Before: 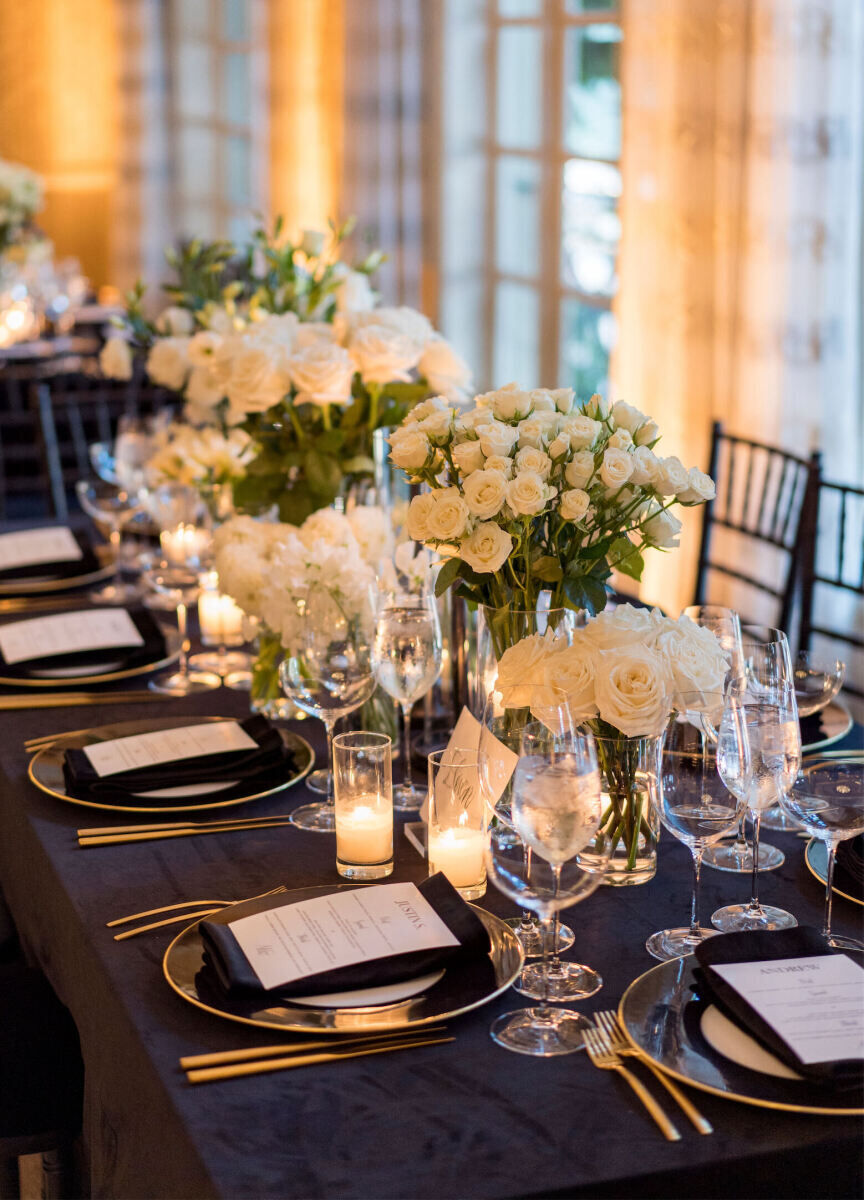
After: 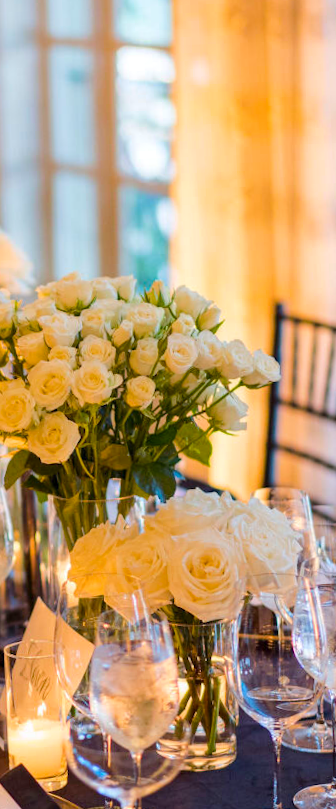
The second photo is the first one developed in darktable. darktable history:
color balance rgb: perceptual saturation grading › global saturation 25%, perceptual brilliance grading › mid-tones 10%, perceptual brilliance grading › shadows 15%, global vibrance 20%
crop and rotate: left 49.936%, top 10.094%, right 13.136%, bottom 24.256%
rotate and perspective: rotation -2.29°, automatic cropping off
